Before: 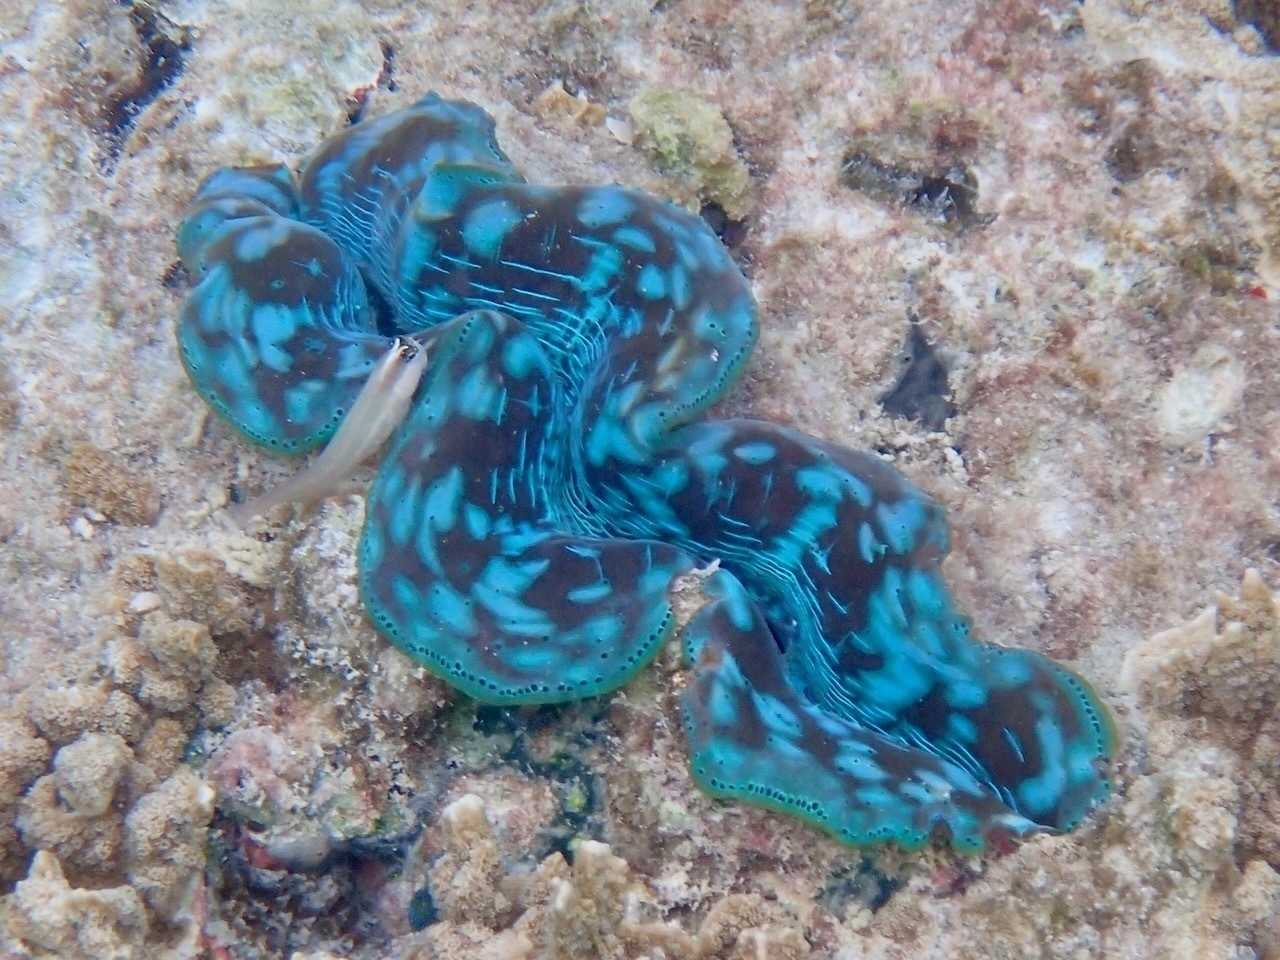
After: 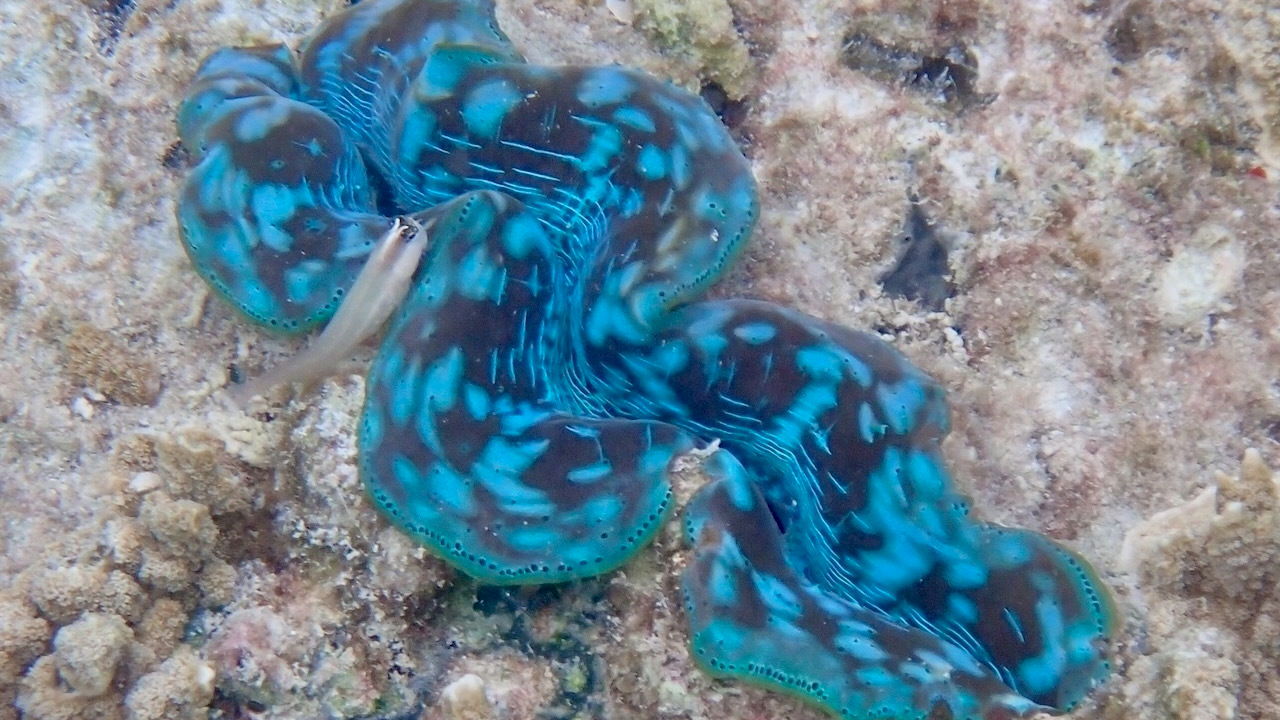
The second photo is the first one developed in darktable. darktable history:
color zones: curves: ch1 [(0.113, 0.438) (0.75, 0.5)]; ch2 [(0.12, 0.526) (0.75, 0.5)]
color correction: saturation 0.99
crop and rotate: top 12.5%, bottom 12.5%
